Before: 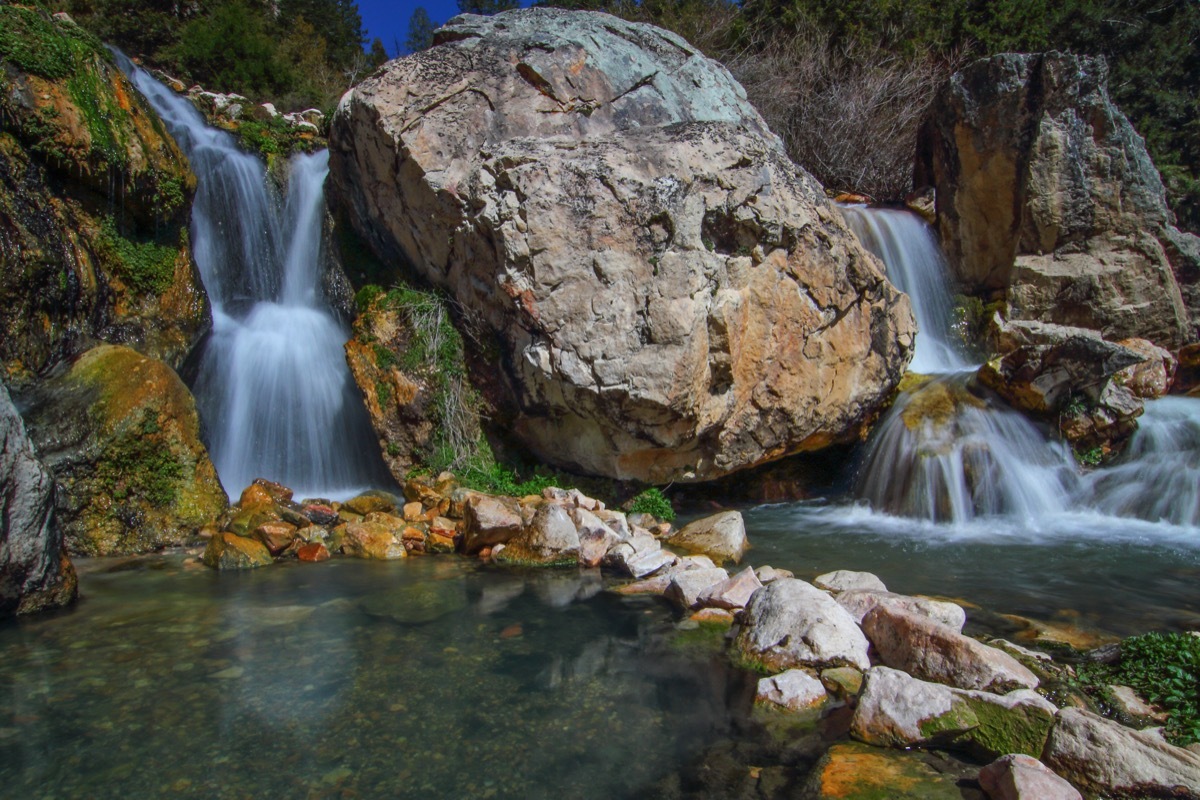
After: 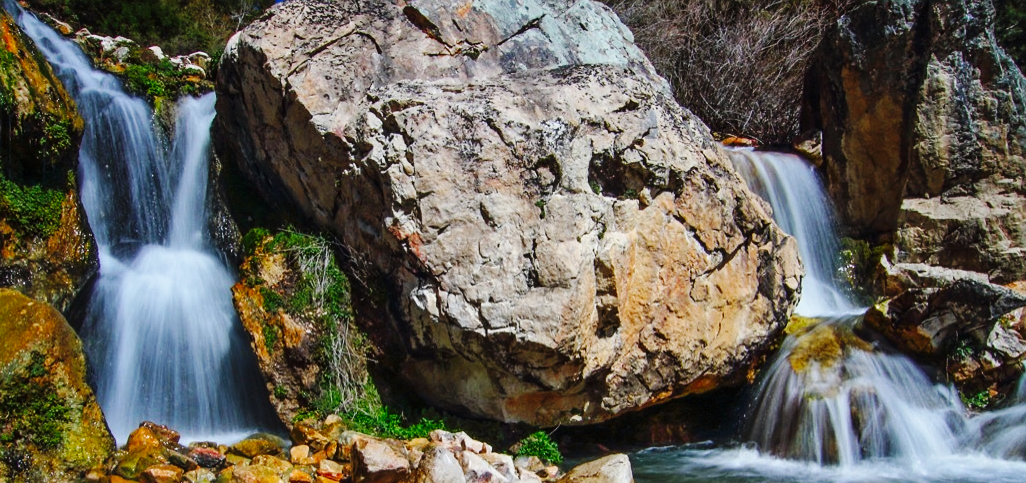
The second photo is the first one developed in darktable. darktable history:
base curve: curves: ch0 [(0, 0) (0.036, 0.025) (0.121, 0.166) (0.206, 0.329) (0.605, 0.79) (1, 1)], exposure shift 0.01, preserve colors none
sharpen: radius 1.232, amount 0.288, threshold 0.07
crop and rotate: left 9.432%, top 7.207%, right 5.016%, bottom 32.407%
